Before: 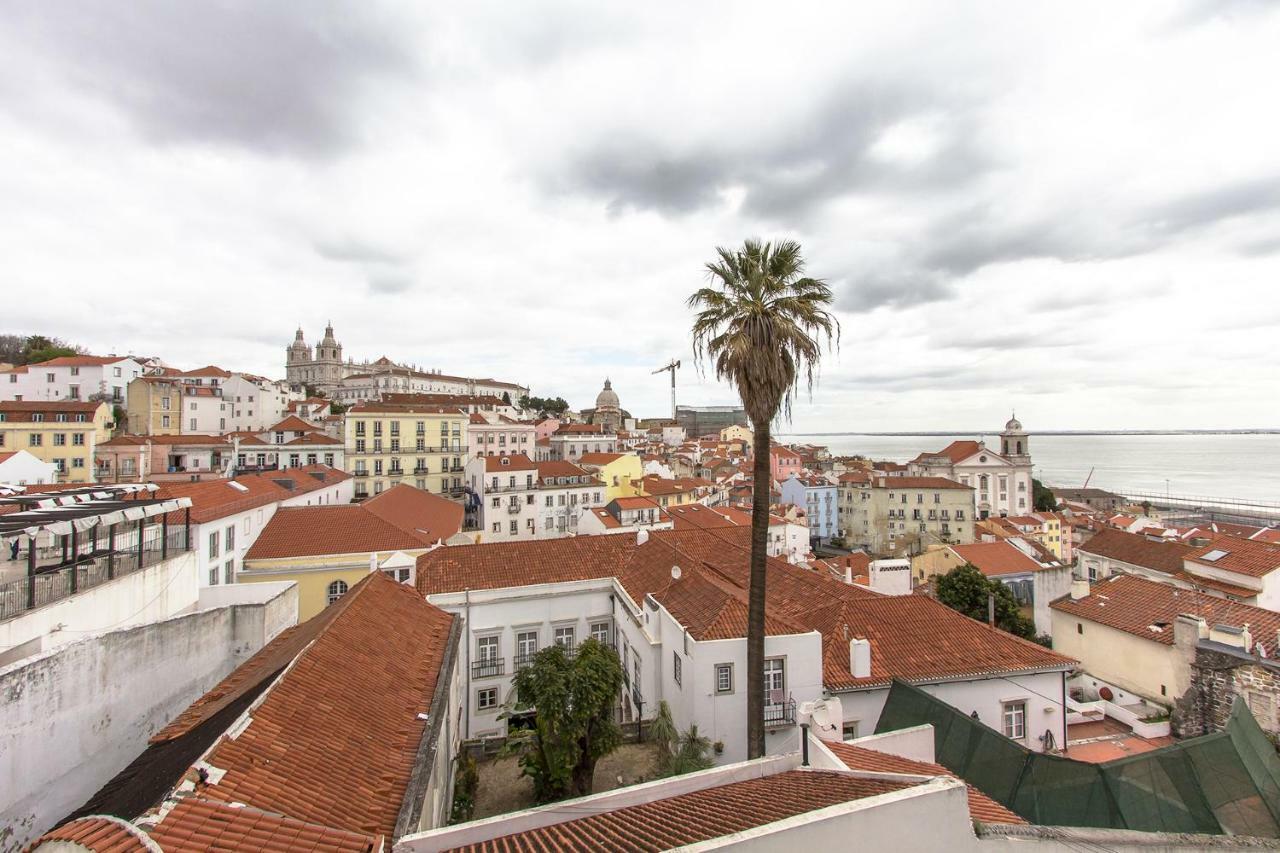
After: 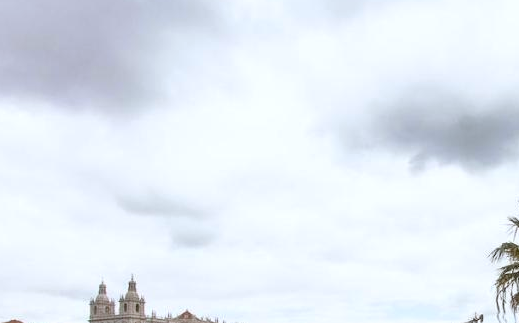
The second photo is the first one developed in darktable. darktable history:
crop: left 15.452%, top 5.459%, right 43.956%, bottom 56.62%
white balance: red 0.967, blue 1.049
